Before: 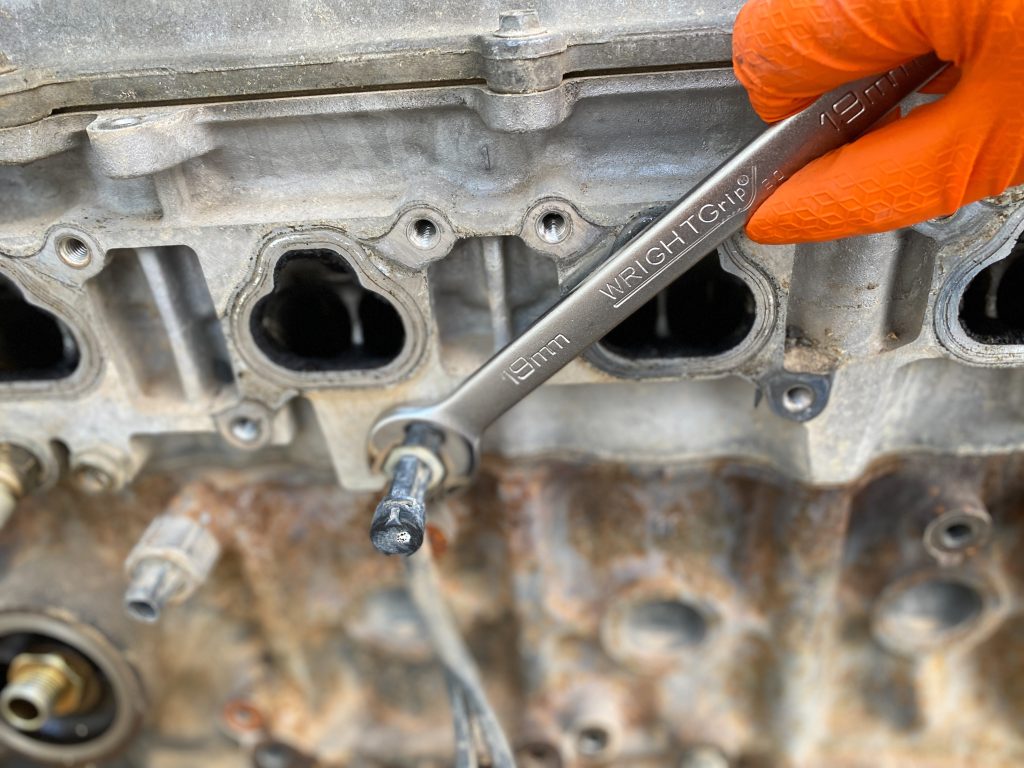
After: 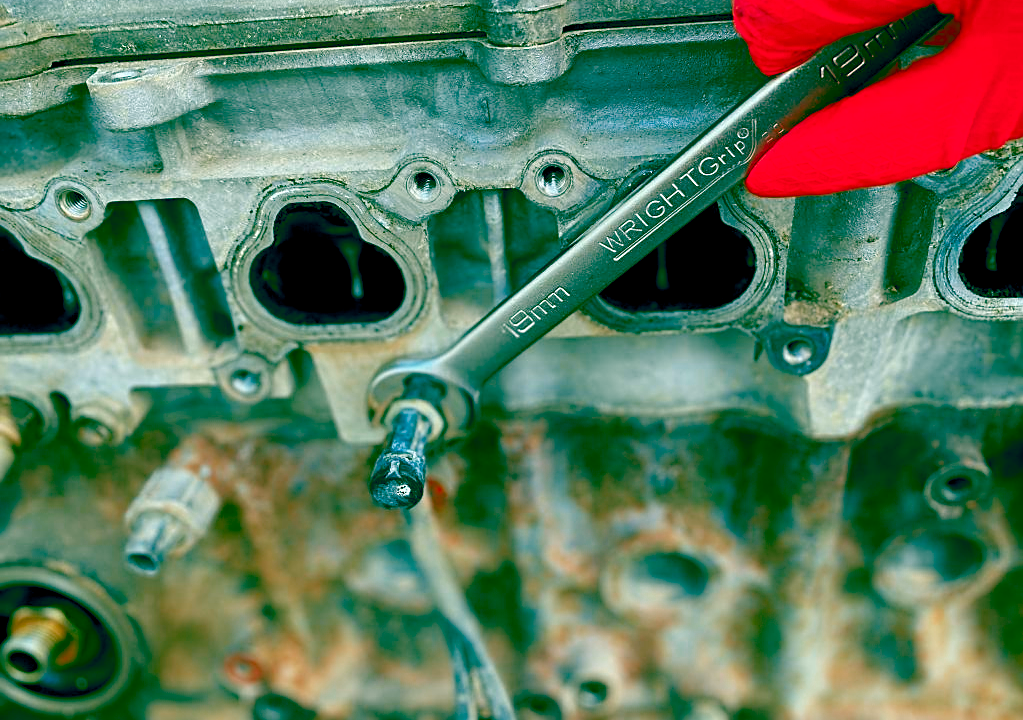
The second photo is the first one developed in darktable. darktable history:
color balance rgb: shadows lift › chroma 1.038%, shadows lift › hue 216.44°, global offset › luminance -0.543%, global offset › chroma 0.909%, global offset › hue 176.38°, perceptual saturation grading › global saturation 20%, perceptual saturation grading › highlights -50.421%, perceptual saturation grading › shadows 30.48%
contrast brightness saturation: brightness -0.029, saturation 0.341
crop and rotate: top 6.25%
color zones: curves: ch0 [(0.473, 0.374) (0.742, 0.784)]; ch1 [(0.354, 0.737) (0.742, 0.705)]; ch2 [(0.318, 0.421) (0.758, 0.532)]
sharpen: on, module defaults
